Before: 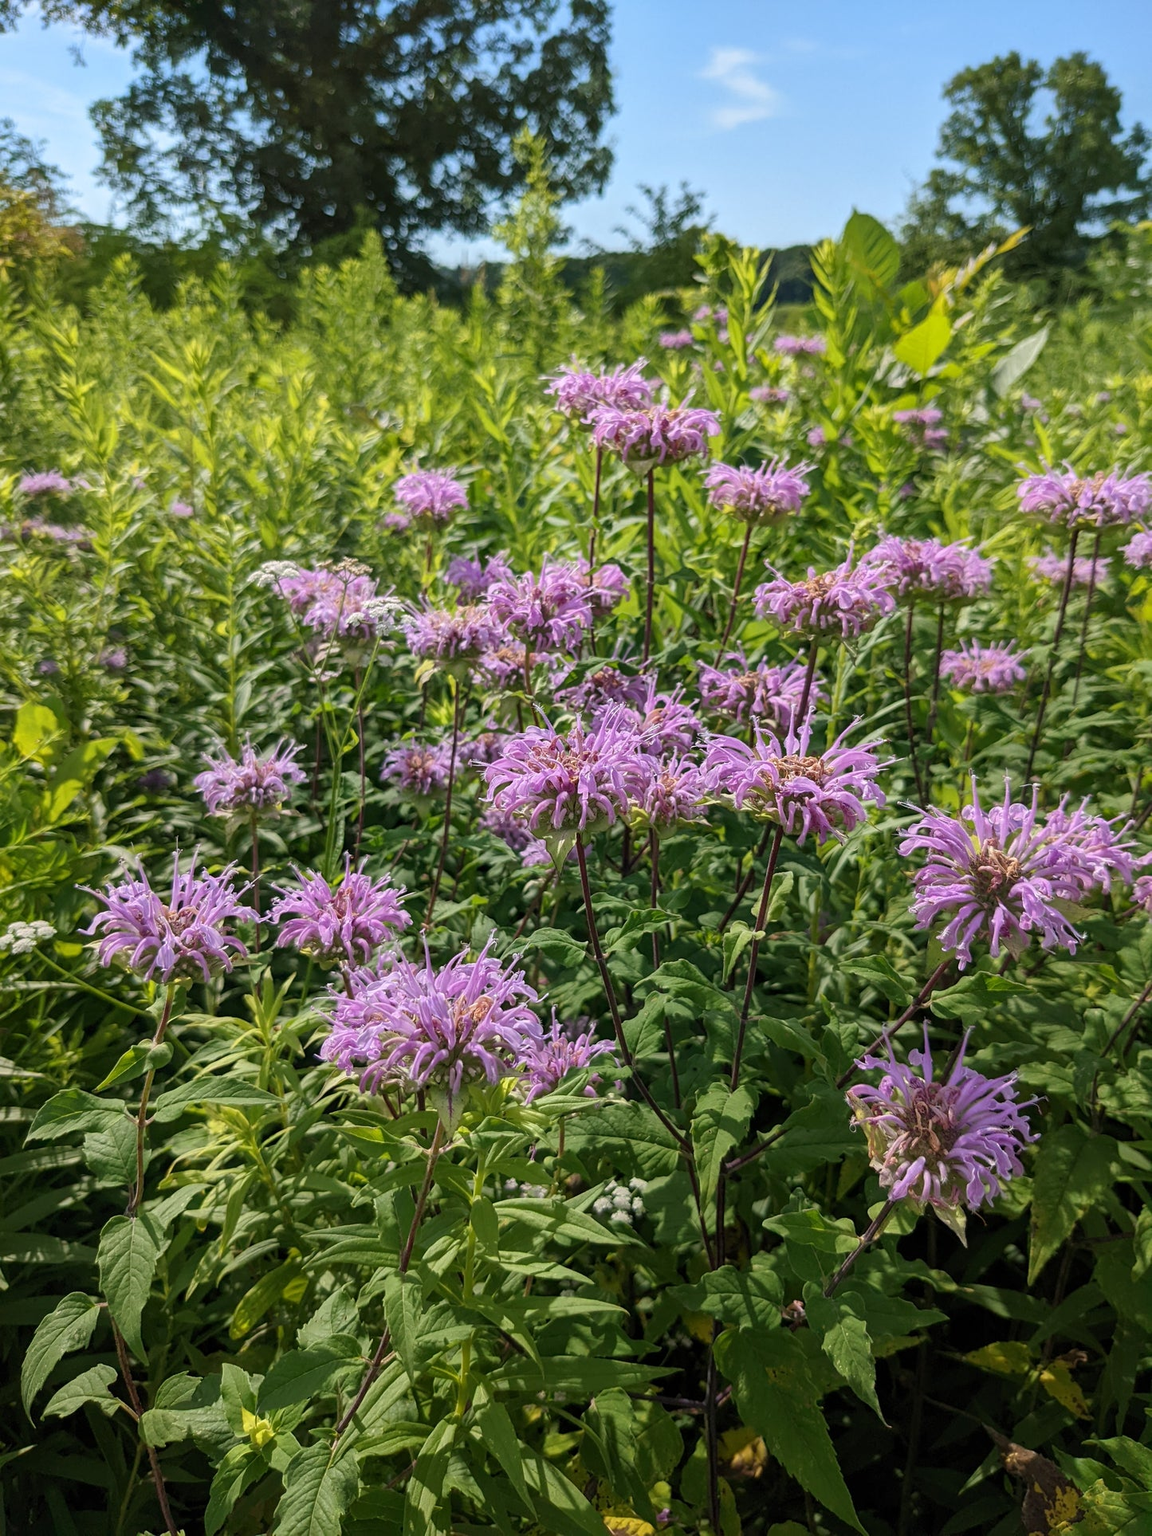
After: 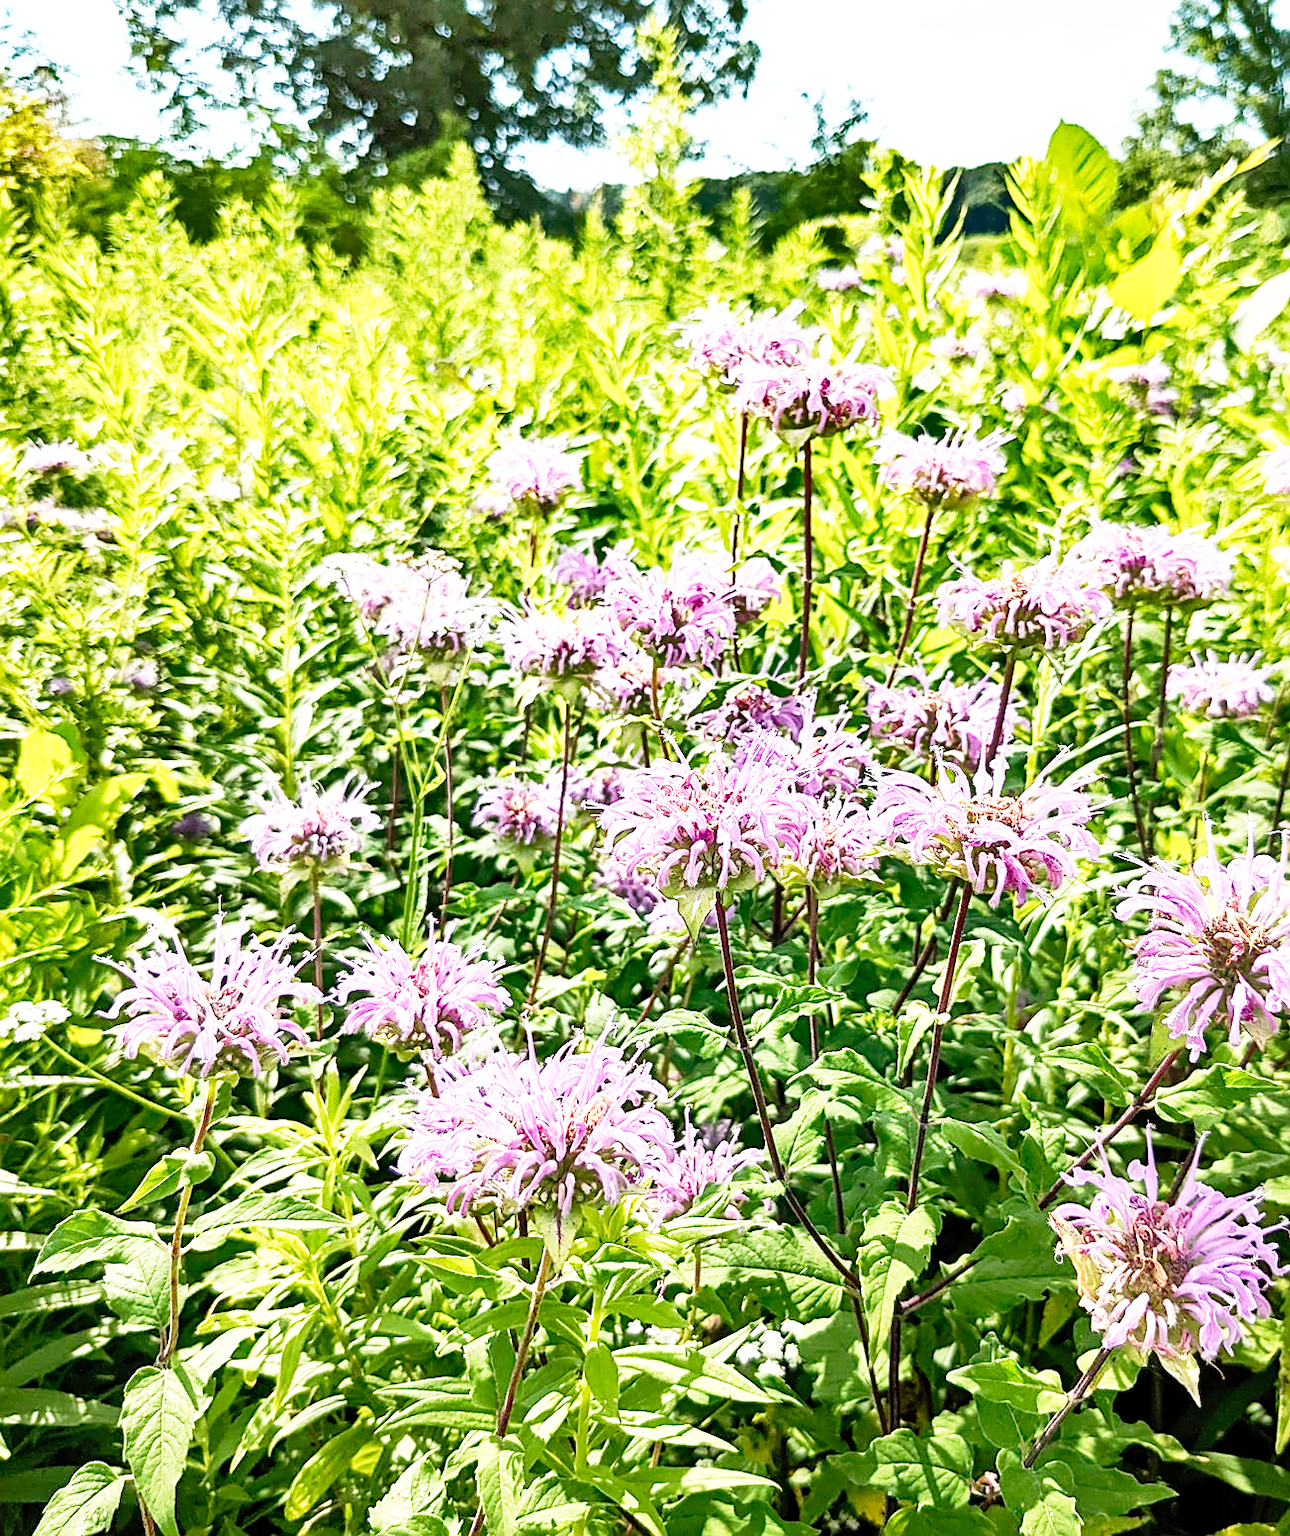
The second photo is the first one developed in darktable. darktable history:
exposure: black level correction 0.001, exposure 1.129 EV, compensate exposure bias true, compensate highlight preservation false
rgb levels: preserve colors max RGB
rgb curve: mode RGB, independent channels
base curve: curves: ch0 [(0, 0) (0.012, 0.01) (0.073, 0.168) (0.31, 0.711) (0.645, 0.957) (1, 1)], preserve colors none
crop: top 7.49%, right 9.717%, bottom 11.943%
sharpen: on, module defaults
shadows and highlights: soften with gaussian
